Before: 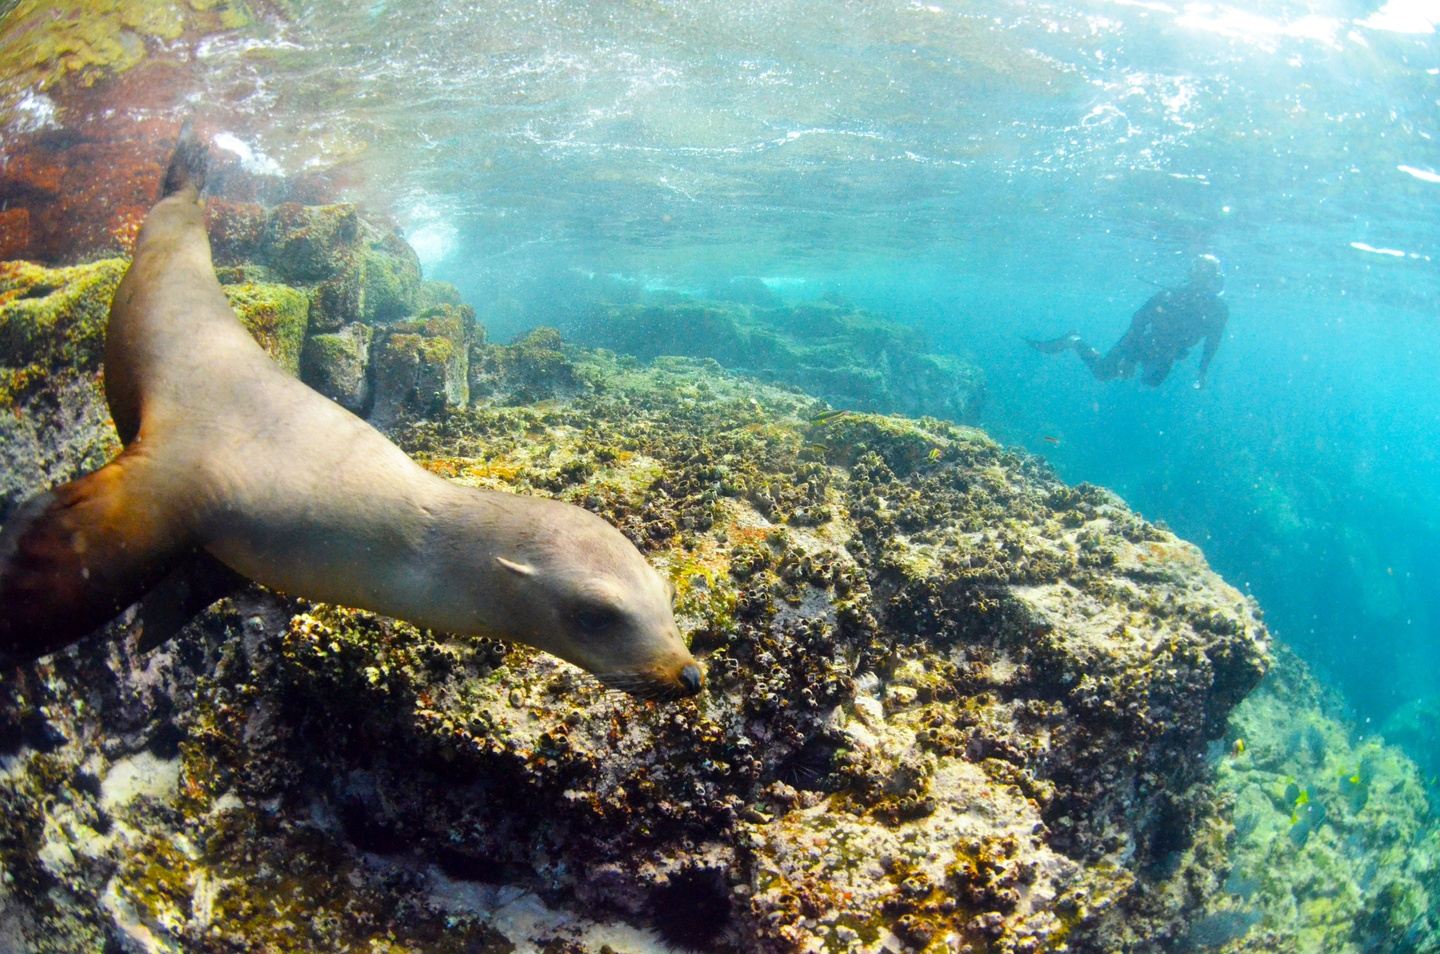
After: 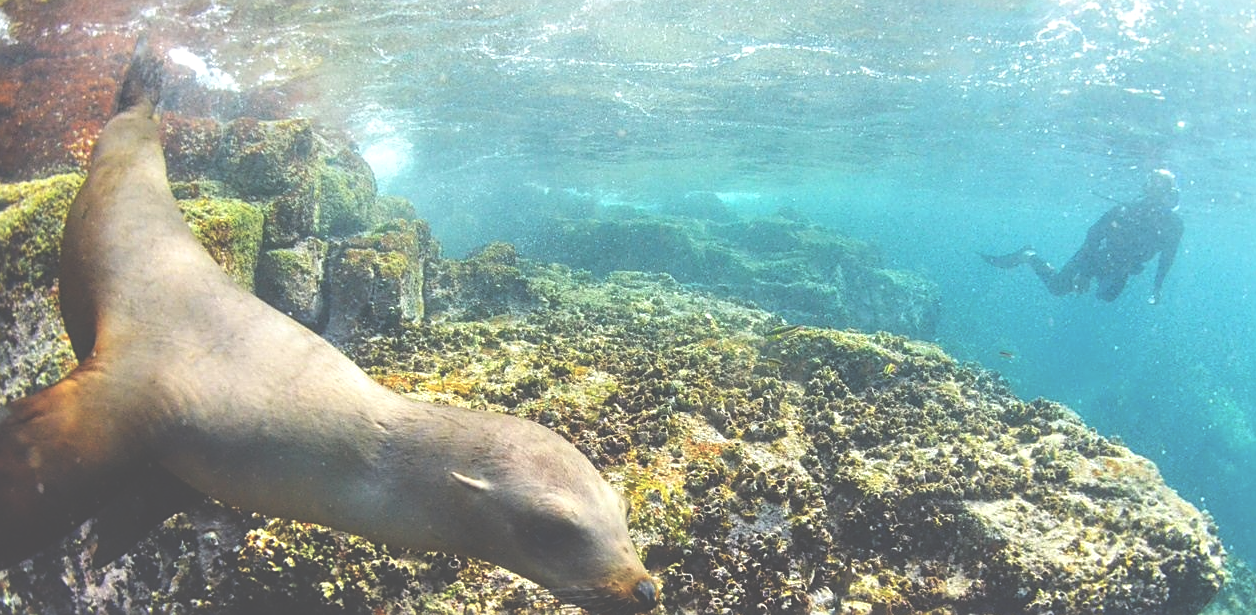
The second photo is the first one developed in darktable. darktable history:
local contrast: detail 130%
exposure: black level correction -0.087, compensate highlight preservation false
crop: left 3.159%, top 8.936%, right 9.608%, bottom 26.558%
sharpen: on, module defaults
